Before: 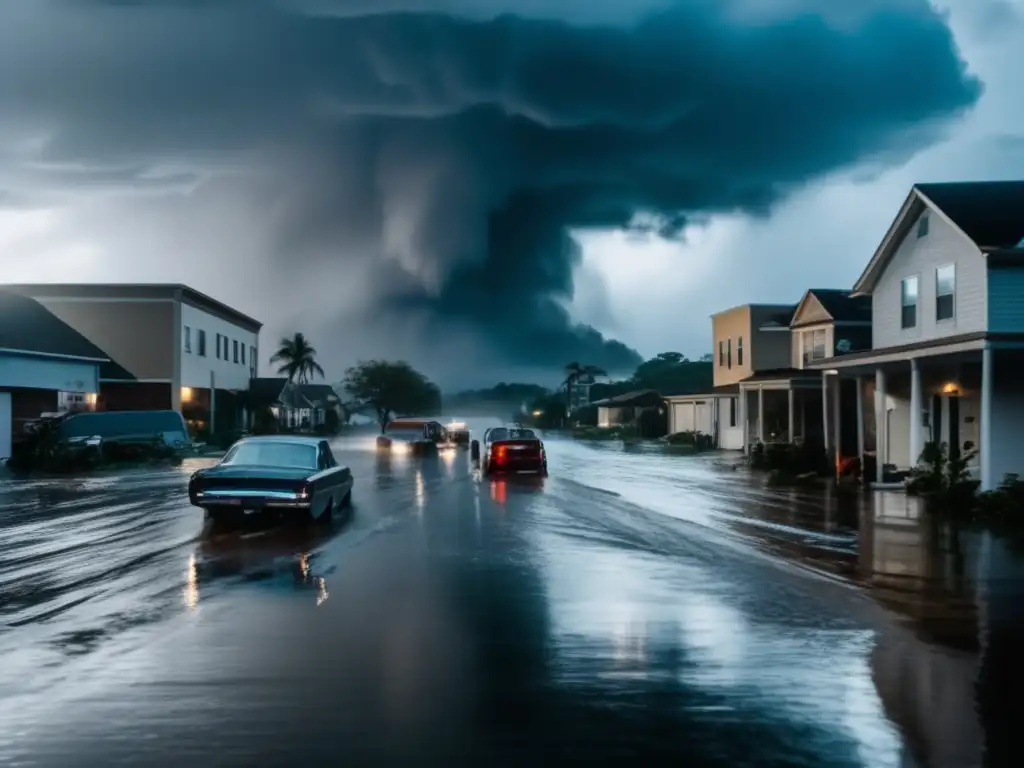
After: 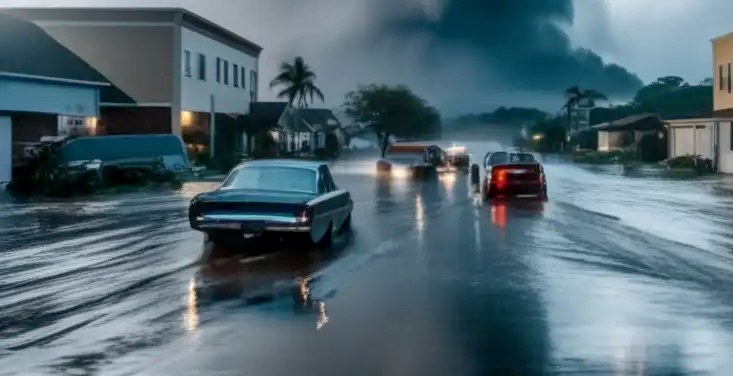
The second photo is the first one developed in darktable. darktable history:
shadows and highlights: on, module defaults
crop: top 36.015%, right 28.359%, bottom 14.907%
local contrast: on, module defaults
